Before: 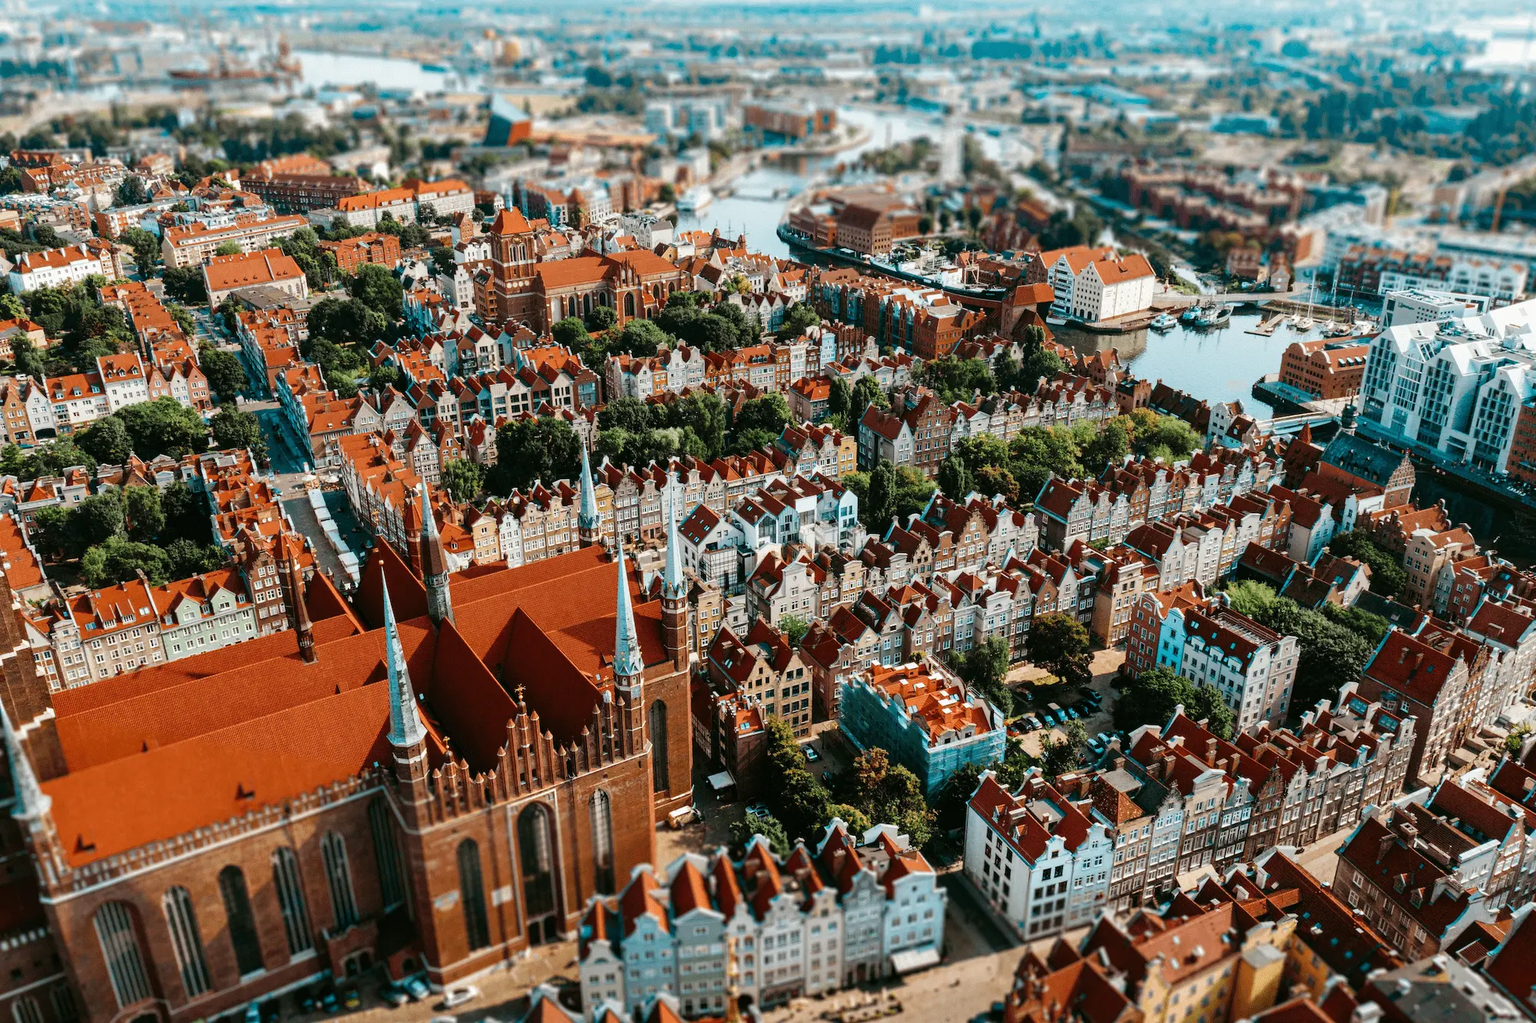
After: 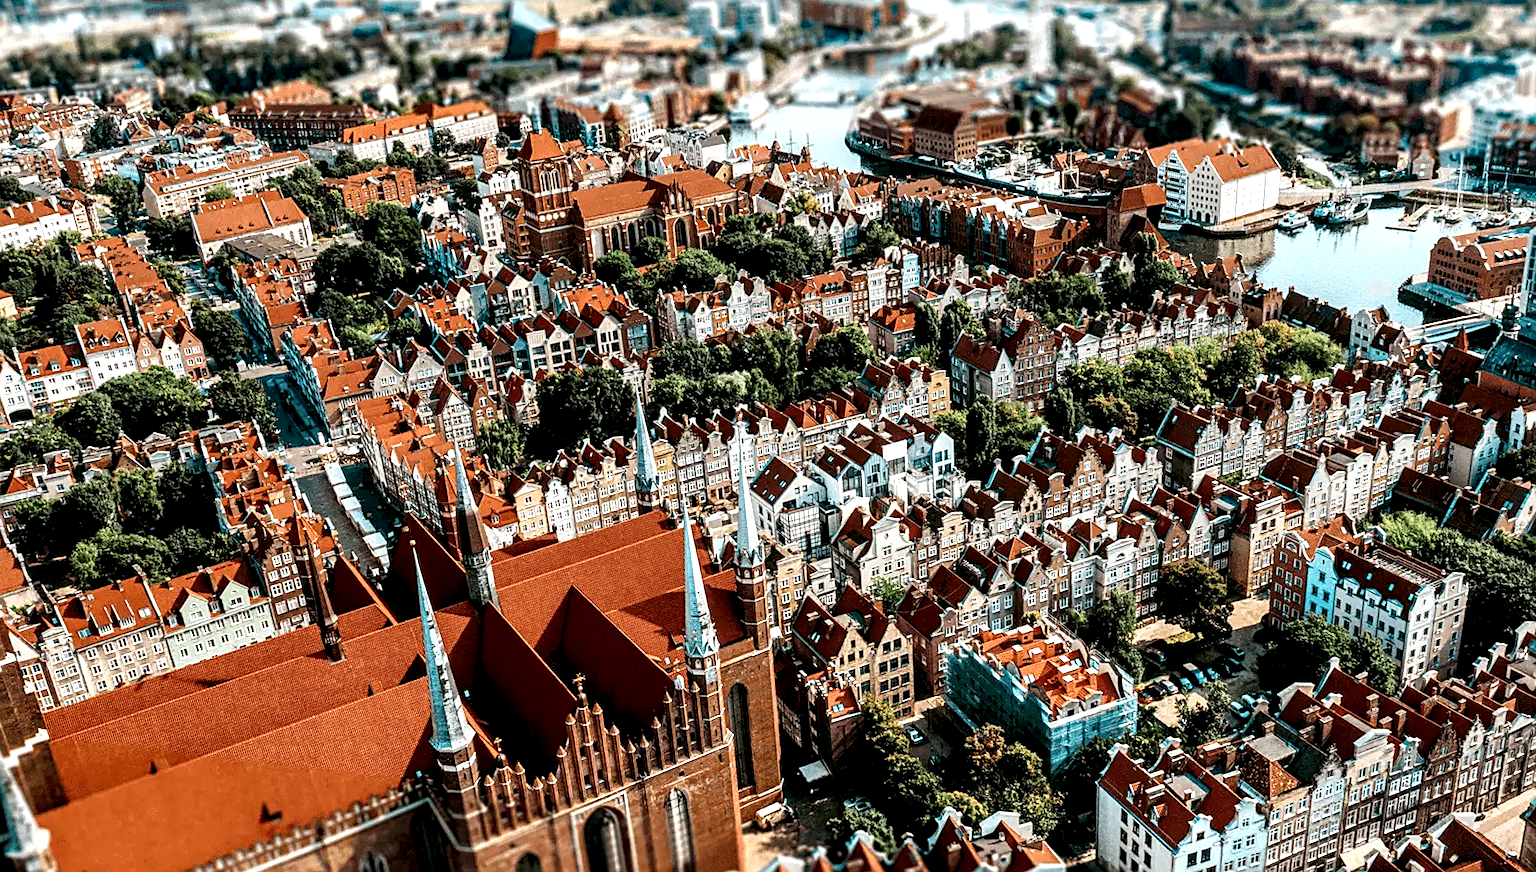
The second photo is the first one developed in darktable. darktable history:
sharpen: on, module defaults
local contrast: highlights 80%, shadows 57%, detail 175%, midtone range 0.602
rotate and perspective: rotation -3°, crop left 0.031, crop right 0.968, crop top 0.07, crop bottom 0.93
crop: top 7.49%, right 9.717%, bottom 11.943%
